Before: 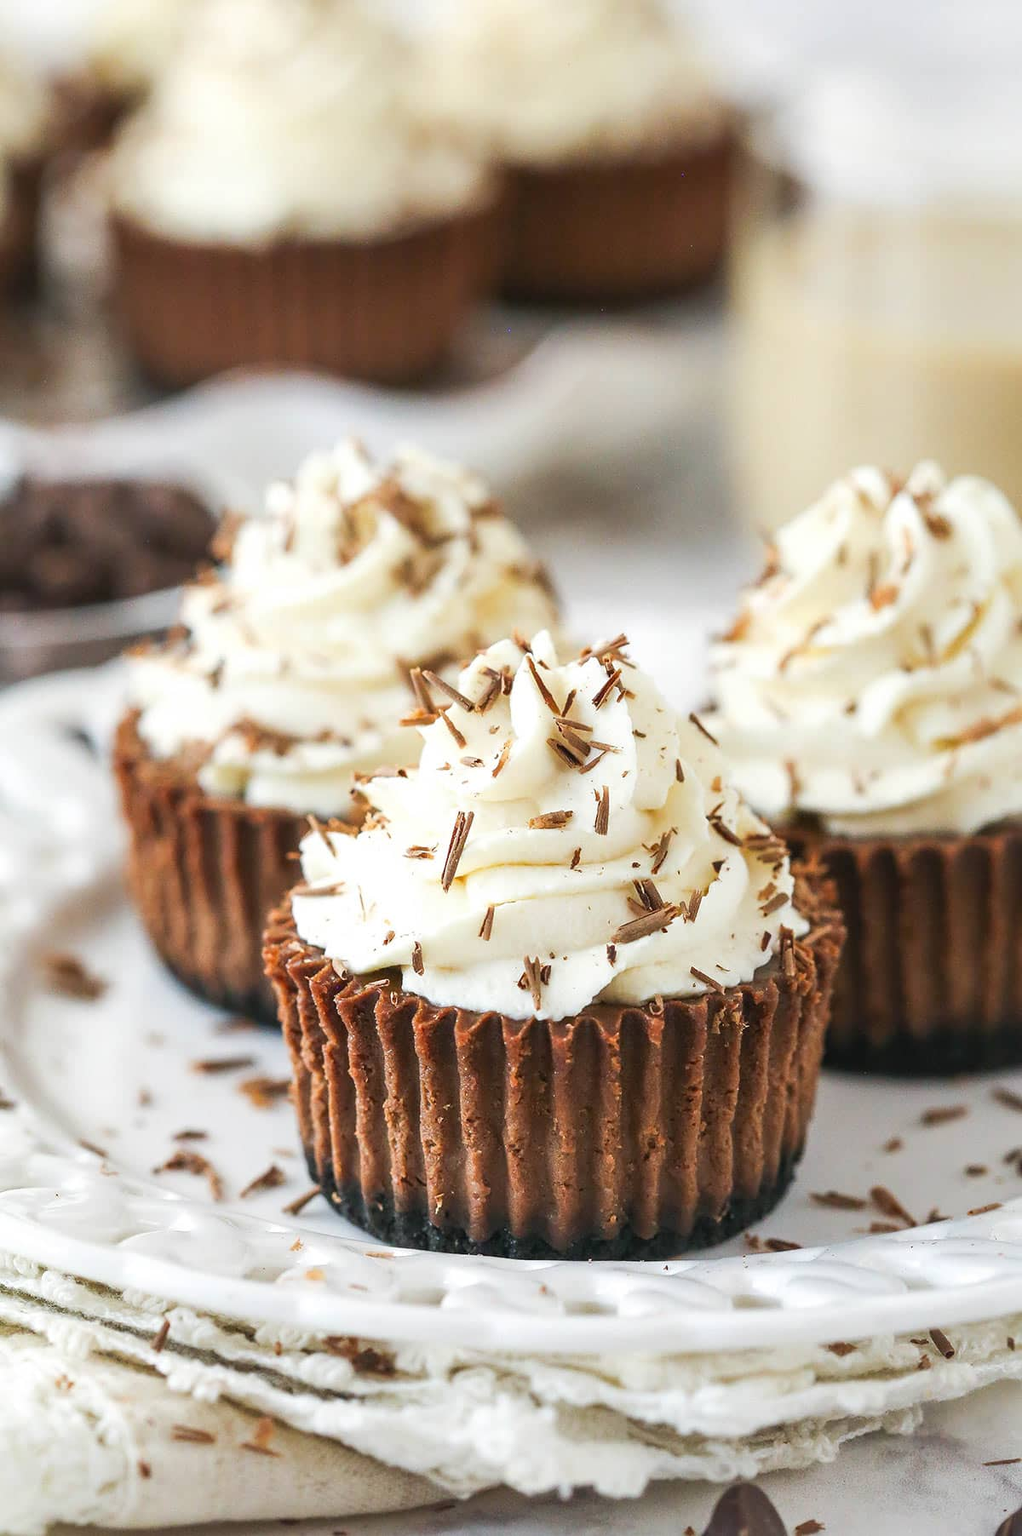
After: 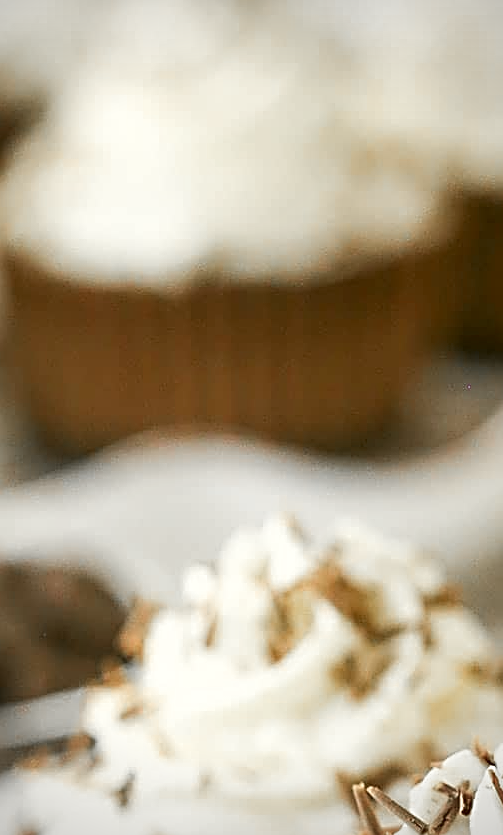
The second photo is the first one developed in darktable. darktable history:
tone equalizer: on, module defaults
contrast brightness saturation: saturation -0.05
sharpen: radius 3.025, amount 0.757
exposure: compensate highlight preservation false
vignetting: on, module defaults
color zones: curves: ch1 [(0, 0.638) (0.193, 0.442) (0.286, 0.15) (0.429, 0.14) (0.571, 0.142) (0.714, 0.154) (0.857, 0.175) (1, 0.638)]
crop and rotate: left 10.817%, top 0.062%, right 47.194%, bottom 53.626%
color correction: highlights a* -1.43, highlights b* 10.12, shadows a* 0.395, shadows b* 19.35
